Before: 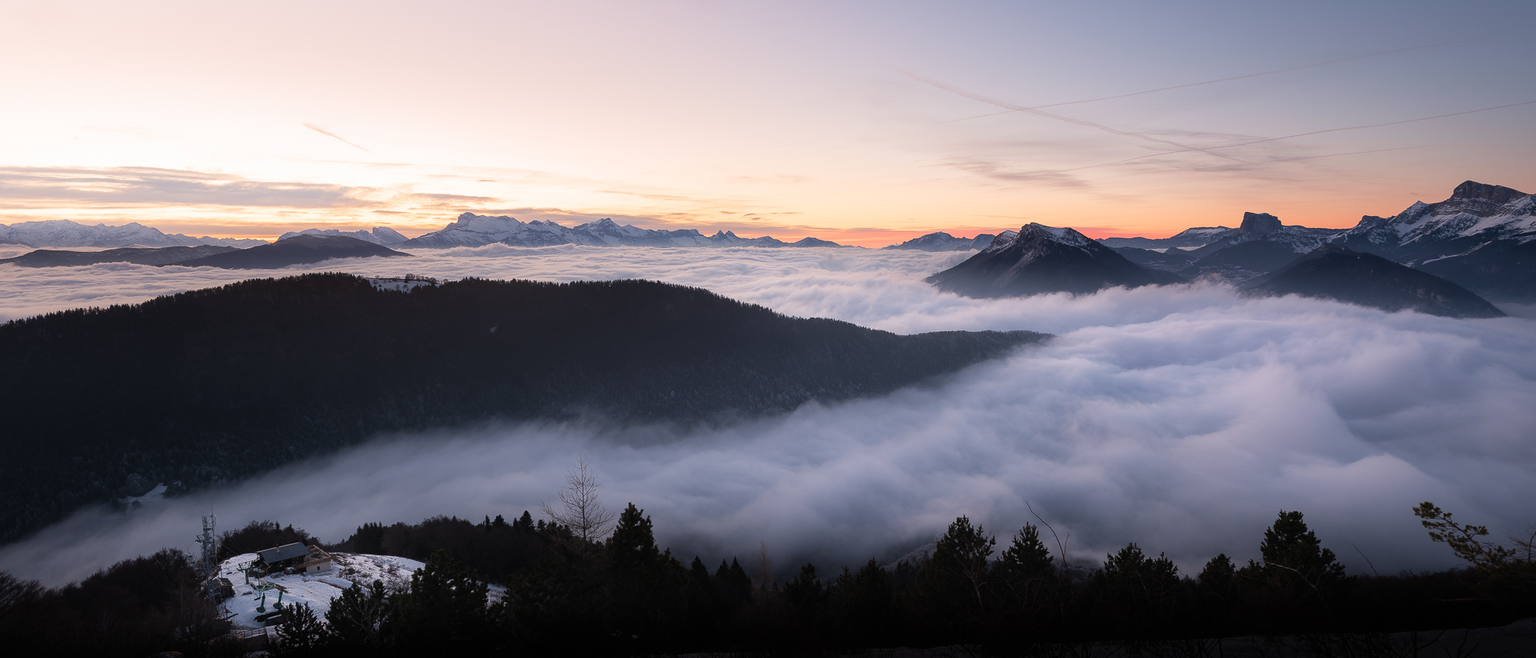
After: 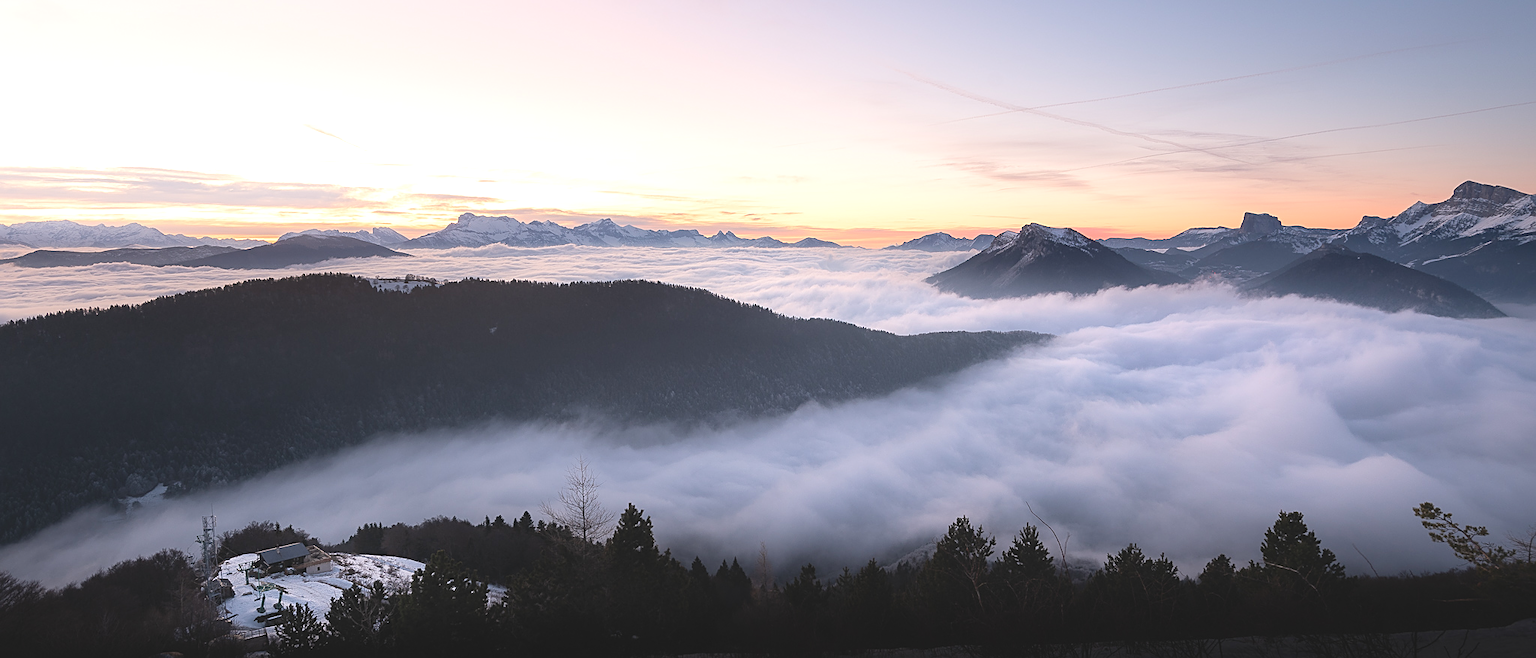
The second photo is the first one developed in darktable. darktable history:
contrast brightness saturation: contrast -0.156, brightness 0.043, saturation -0.12
exposure: black level correction 0, exposure 0.7 EV, compensate highlight preservation false
sharpen: on, module defaults
